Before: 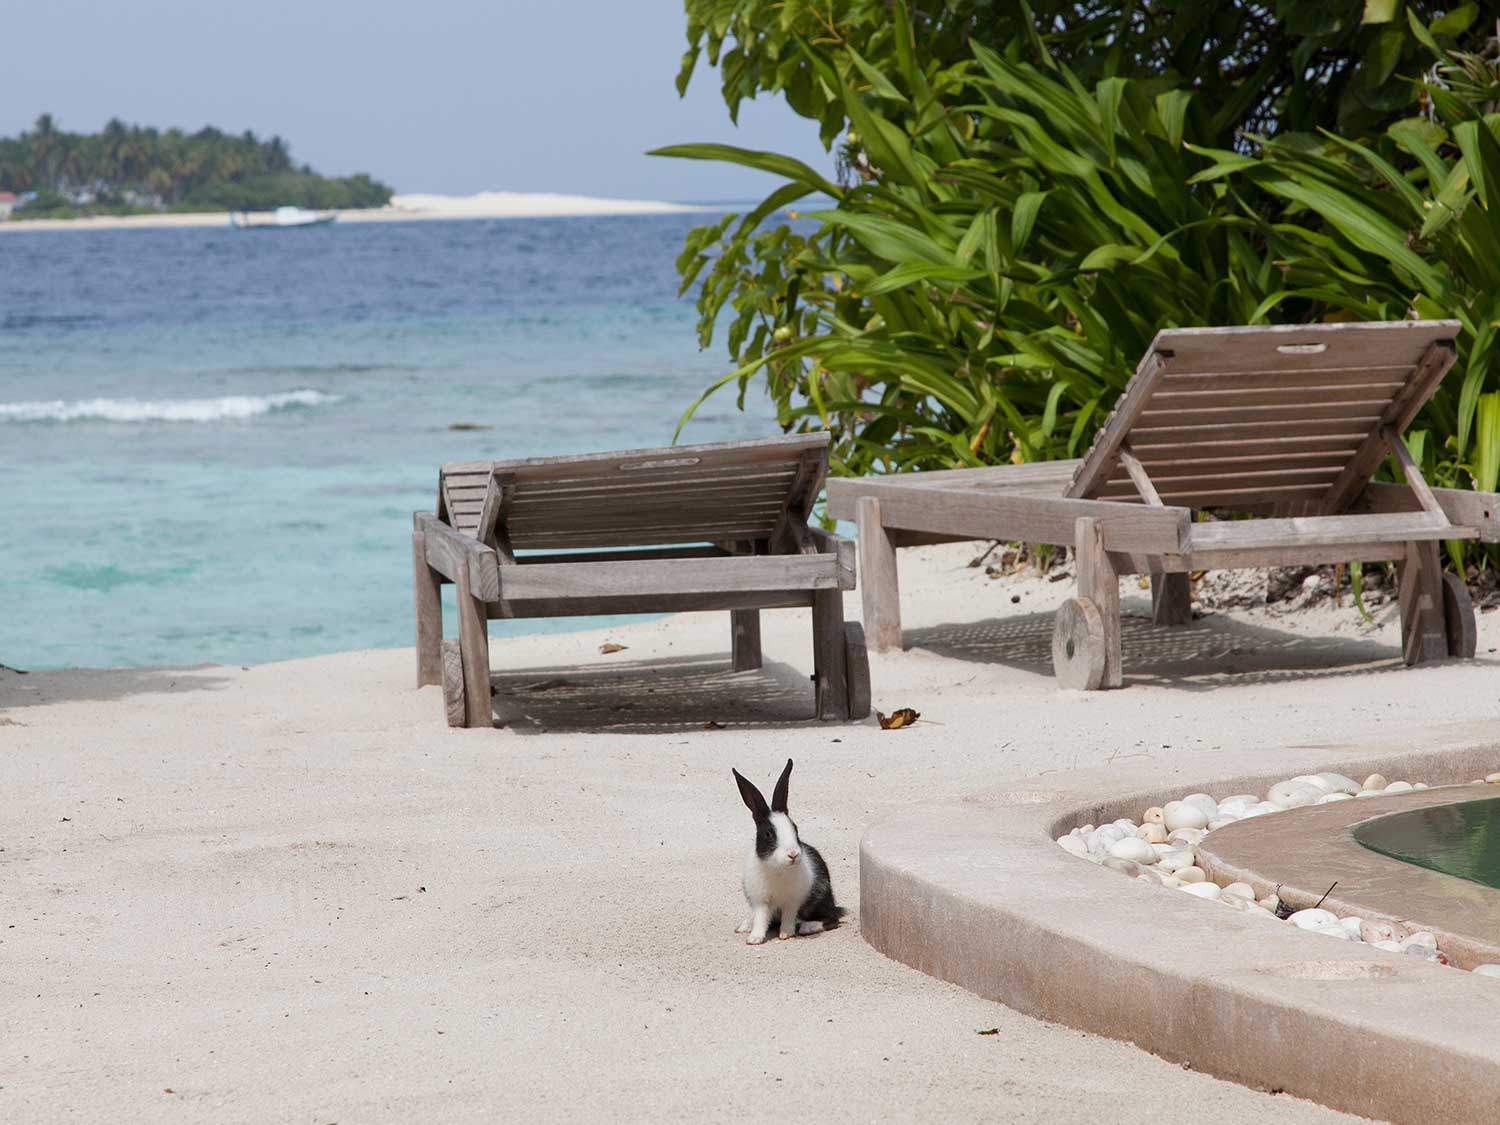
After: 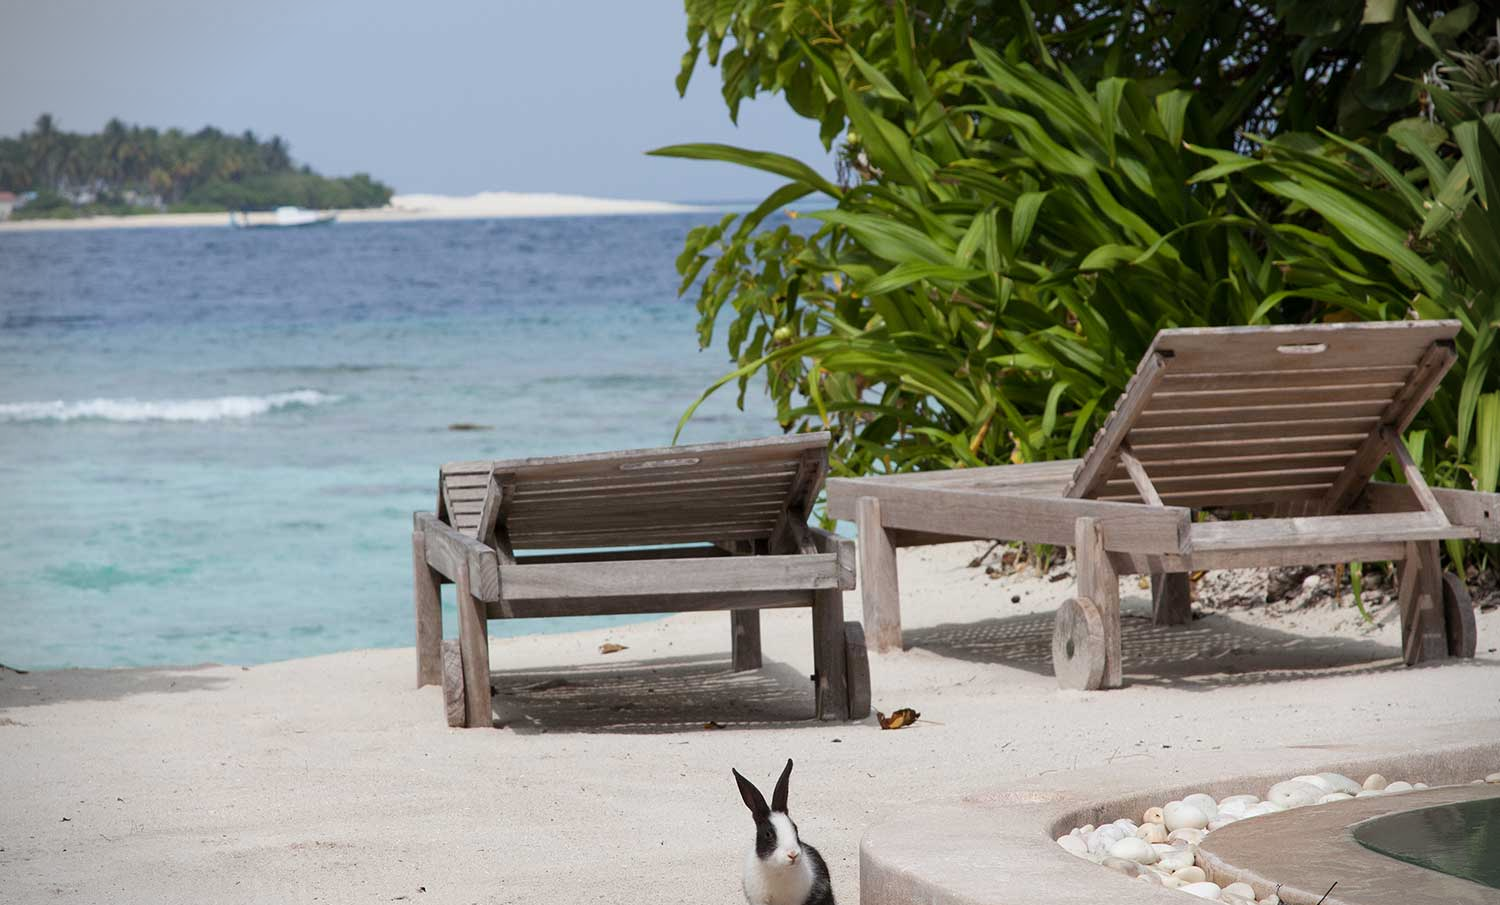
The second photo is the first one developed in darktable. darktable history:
crop: bottom 19.538%
vignetting: fall-off start 89.13%, fall-off radius 43.46%, saturation -0.64, width/height ratio 1.156, unbound false
